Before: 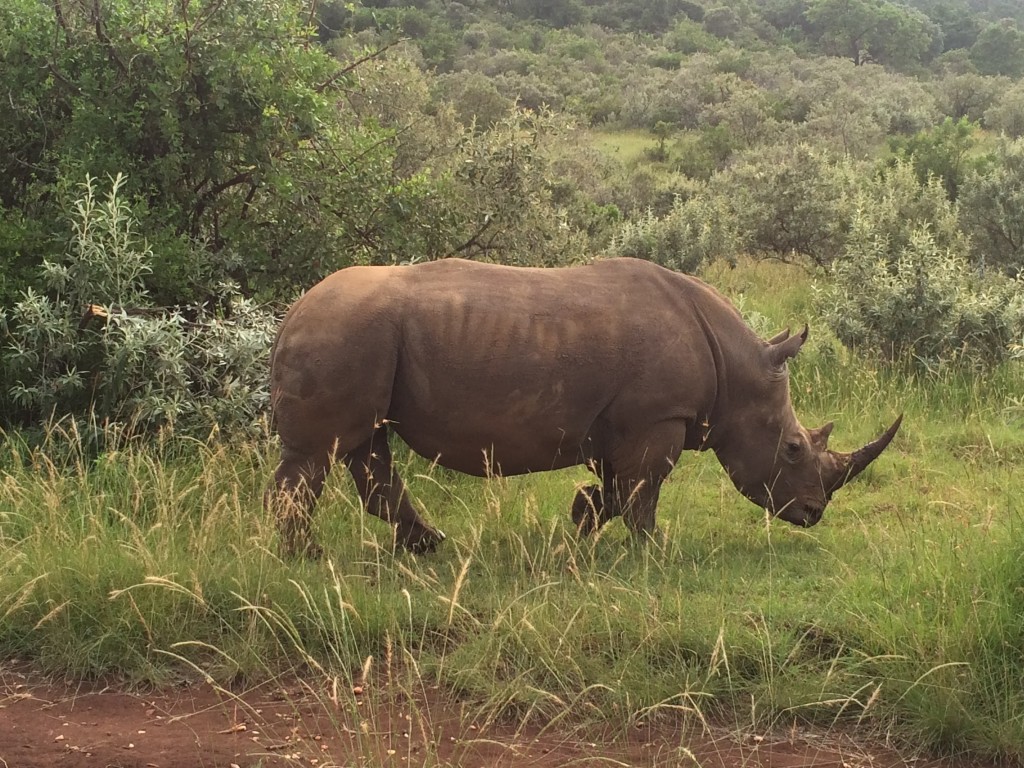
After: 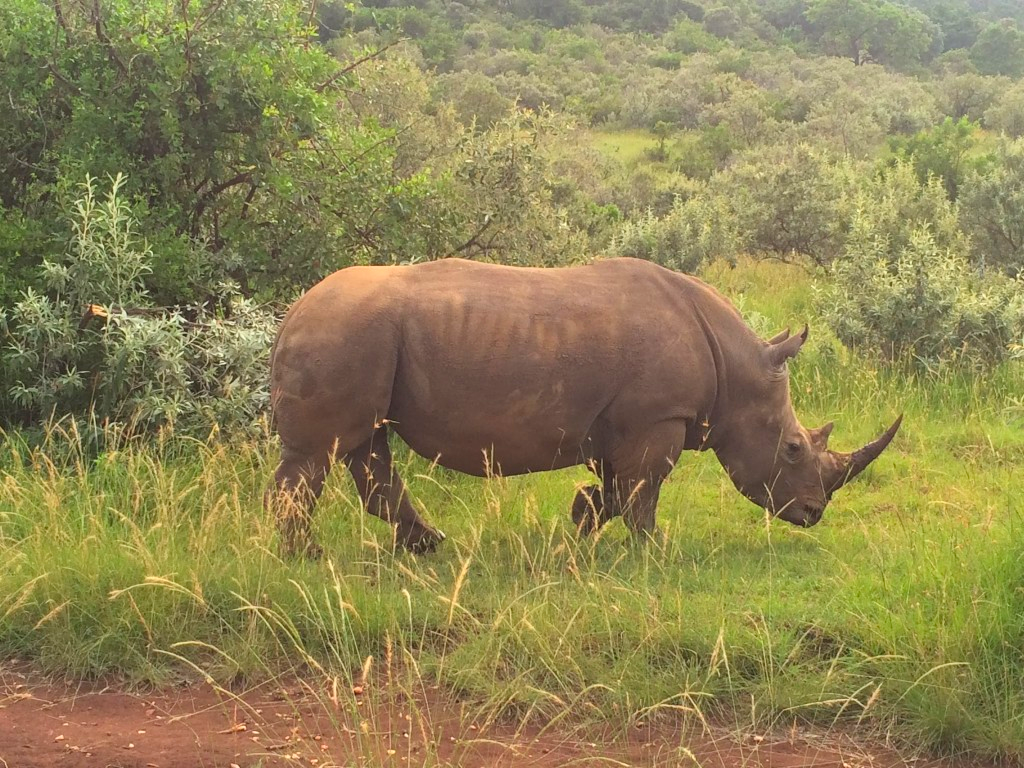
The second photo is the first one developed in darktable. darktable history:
contrast brightness saturation: contrast 0.07, brightness 0.18, saturation 0.4
